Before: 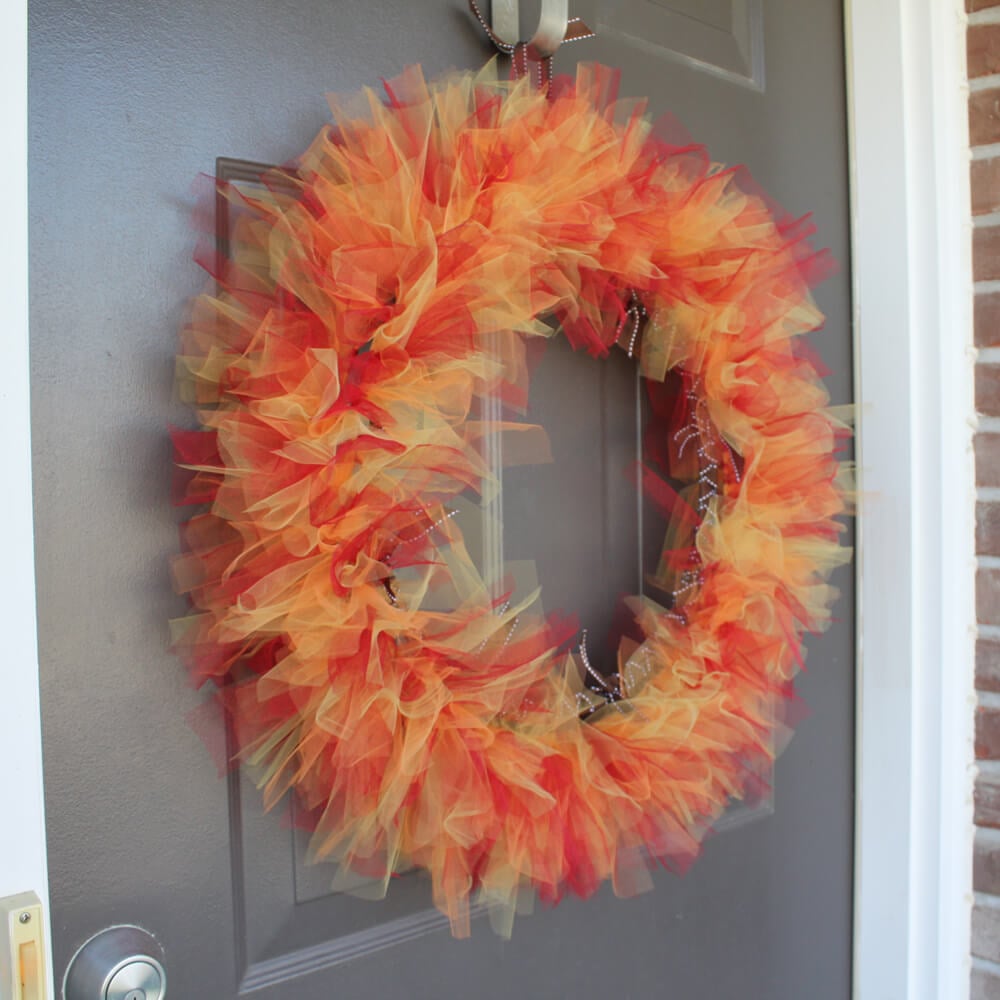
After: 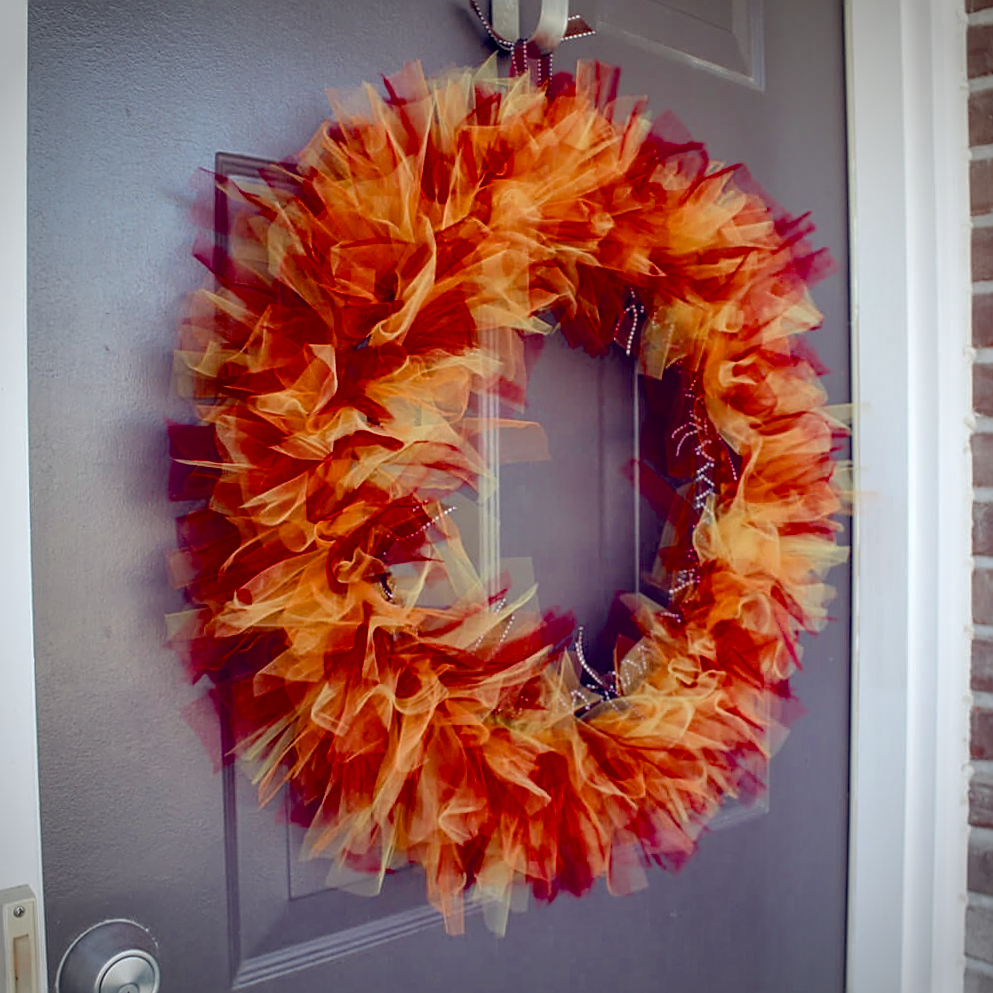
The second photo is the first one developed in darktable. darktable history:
color balance rgb: shadows lift › chroma 6.448%, shadows lift › hue 303.66°, global offset › luminance 0.428%, global offset › chroma 0.208%, global offset › hue 255.02°, perceptual saturation grading › global saturation 34.669%, perceptual saturation grading › highlights -29.98%, perceptual saturation grading › shadows 35.225%, global vibrance -0.978%, saturation formula JzAzBz (2021)
sharpen: on, module defaults
crop and rotate: angle -0.393°
vignetting: on, module defaults
local contrast: on, module defaults
